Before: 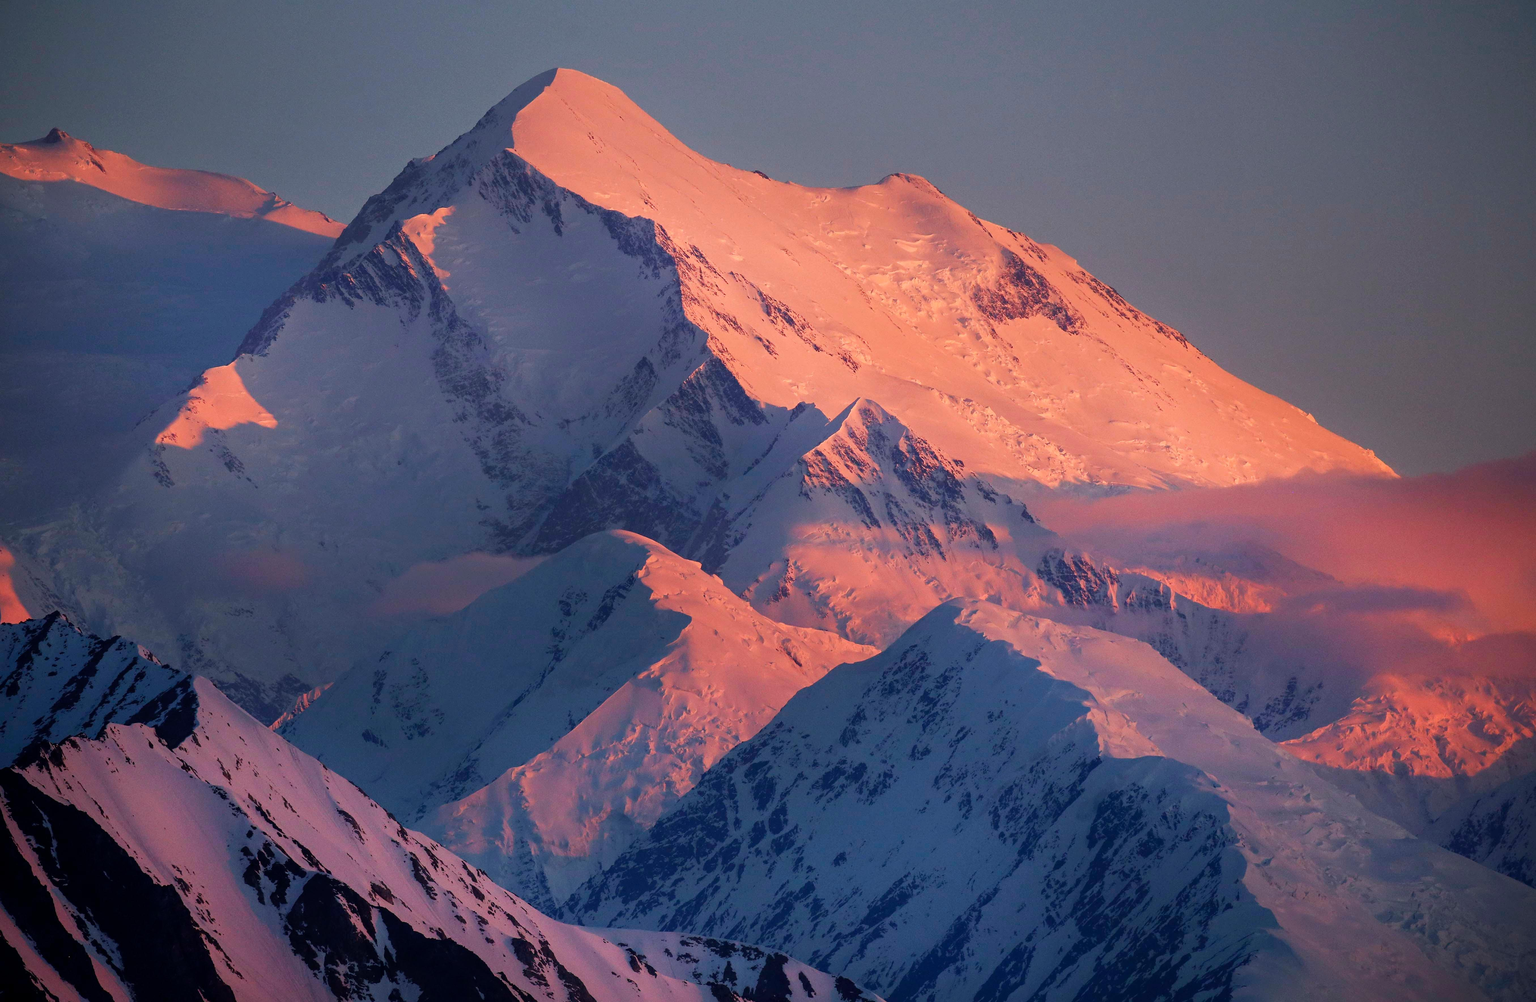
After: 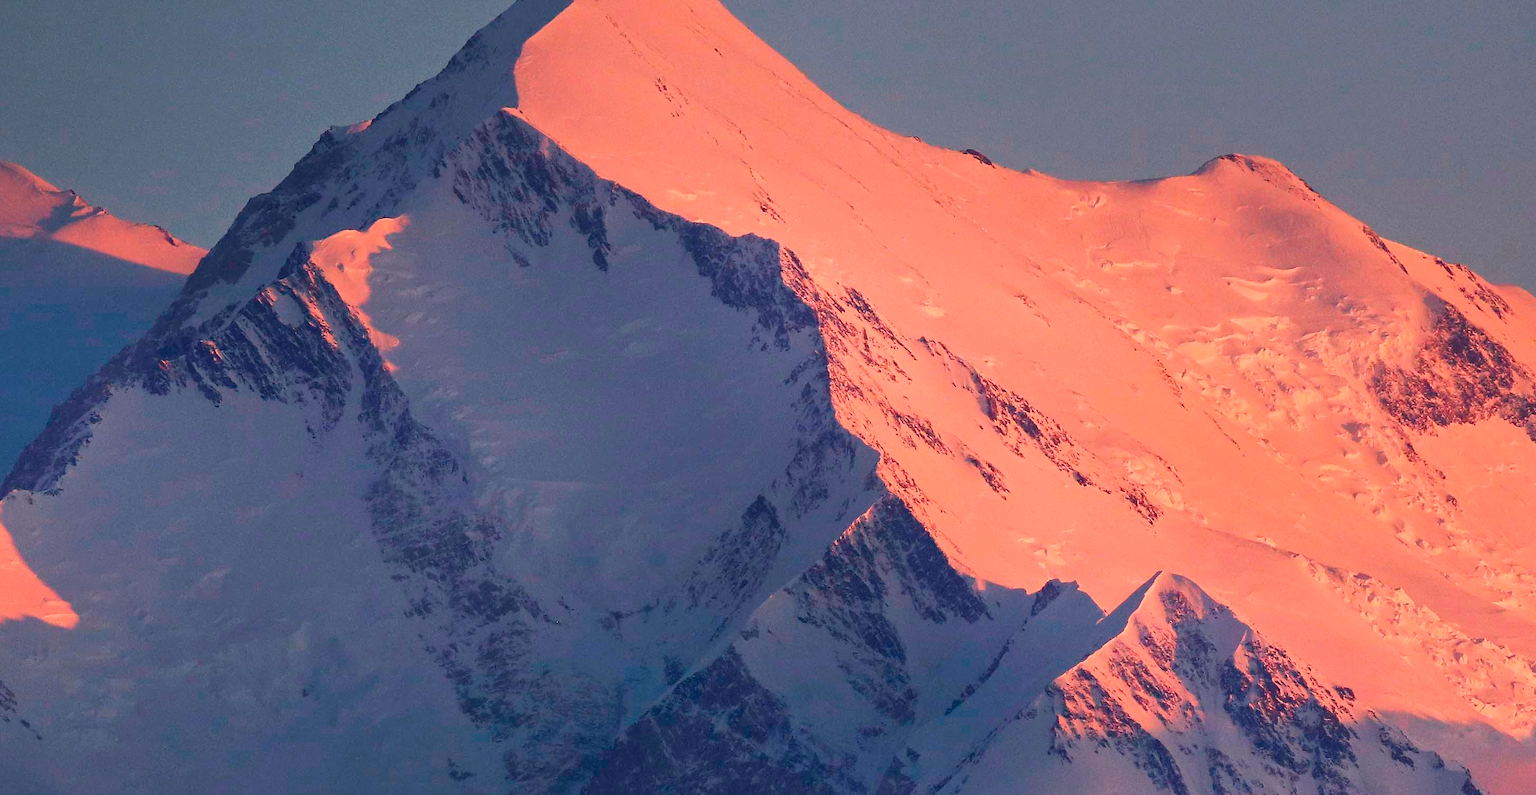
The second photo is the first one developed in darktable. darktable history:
shadows and highlights: radius 126.83, shadows 30.42, highlights -30.63, low approximation 0.01, soften with gaussian
crop: left 15.345%, top 9.04%, right 30.867%, bottom 48.233%
vignetting: fall-off start 115.8%, fall-off radius 59.21%, brightness -0.721, saturation -0.481, unbound false
